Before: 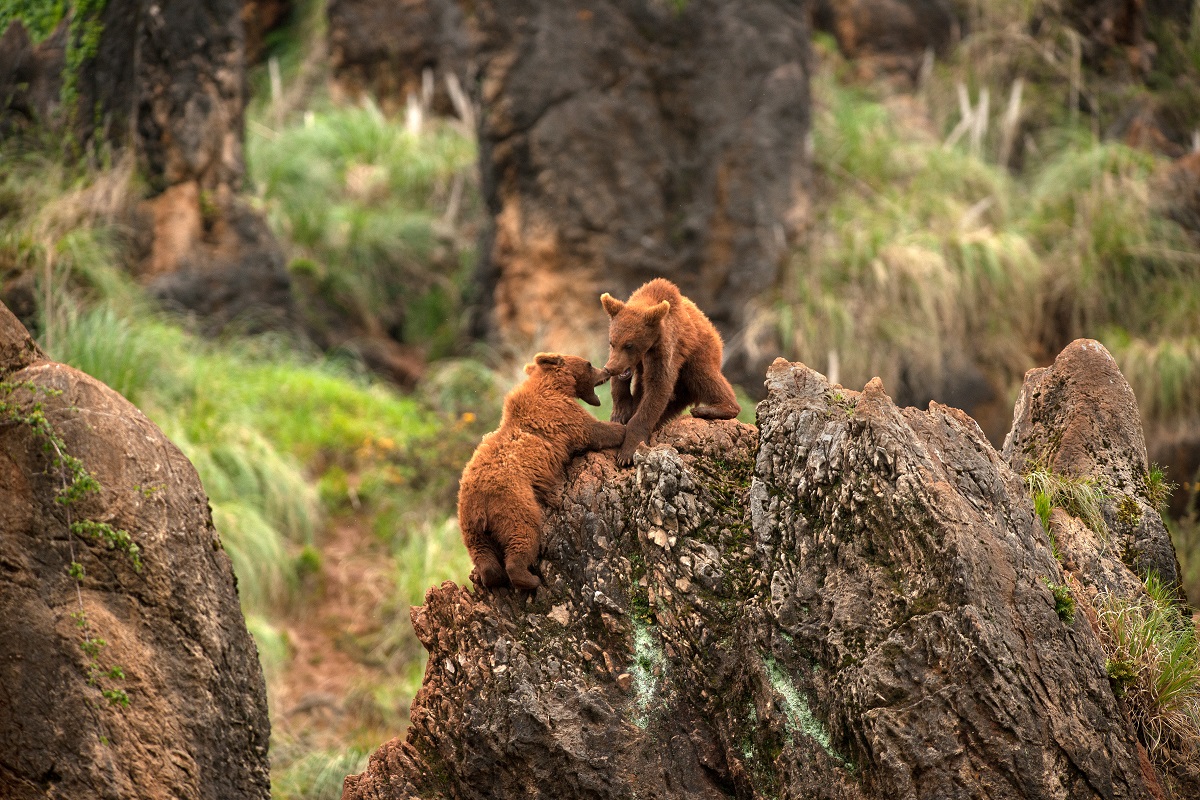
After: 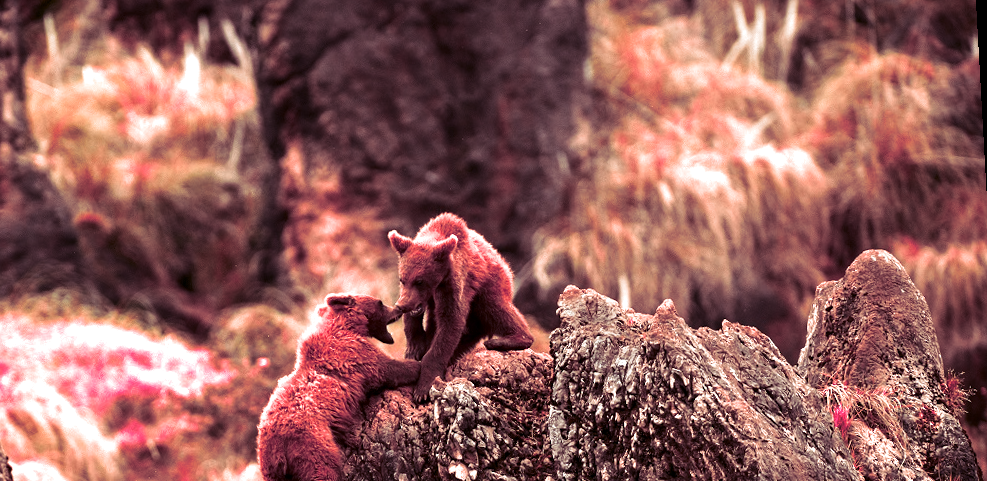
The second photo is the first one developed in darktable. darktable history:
crop: left 18.38%, top 11.092%, right 2.134%, bottom 33.217%
exposure: exposure 0.564 EV, compensate highlight preservation false
split-toning: shadows › hue 316.8°, shadows › saturation 0.47, highlights › hue 201.6°, highlights › saturation 0, balance -41.97, compress 28.01%
color zones: curves: ch2 [(0, 0.488) (0.143, 0.417) (0.286, 0.212) (0.429, 0.179) (0.571, 0.154) (0.714, 0.415) (0.857, 0.495) (1, 0.488)]
rotate and perspective: rotation -3.18°, automatic cropping off
contrast brightness saturation: contrast 0.13, brightness -0.24, saturation 0.14
